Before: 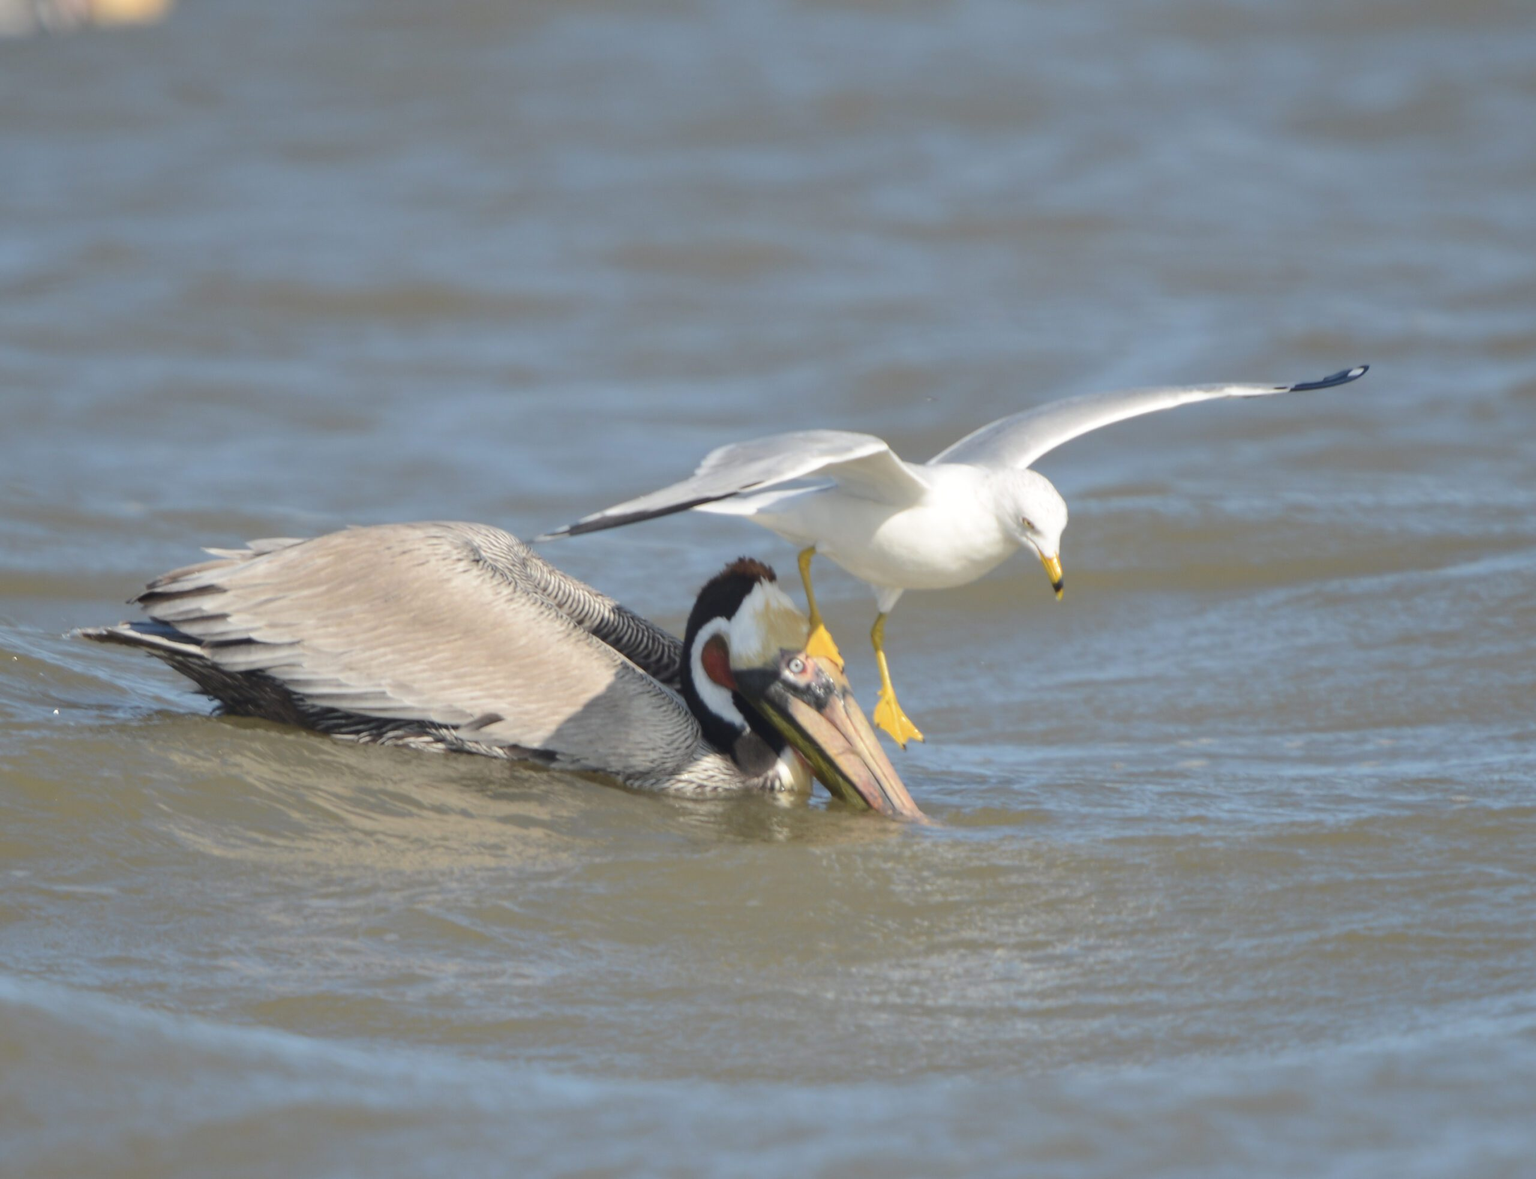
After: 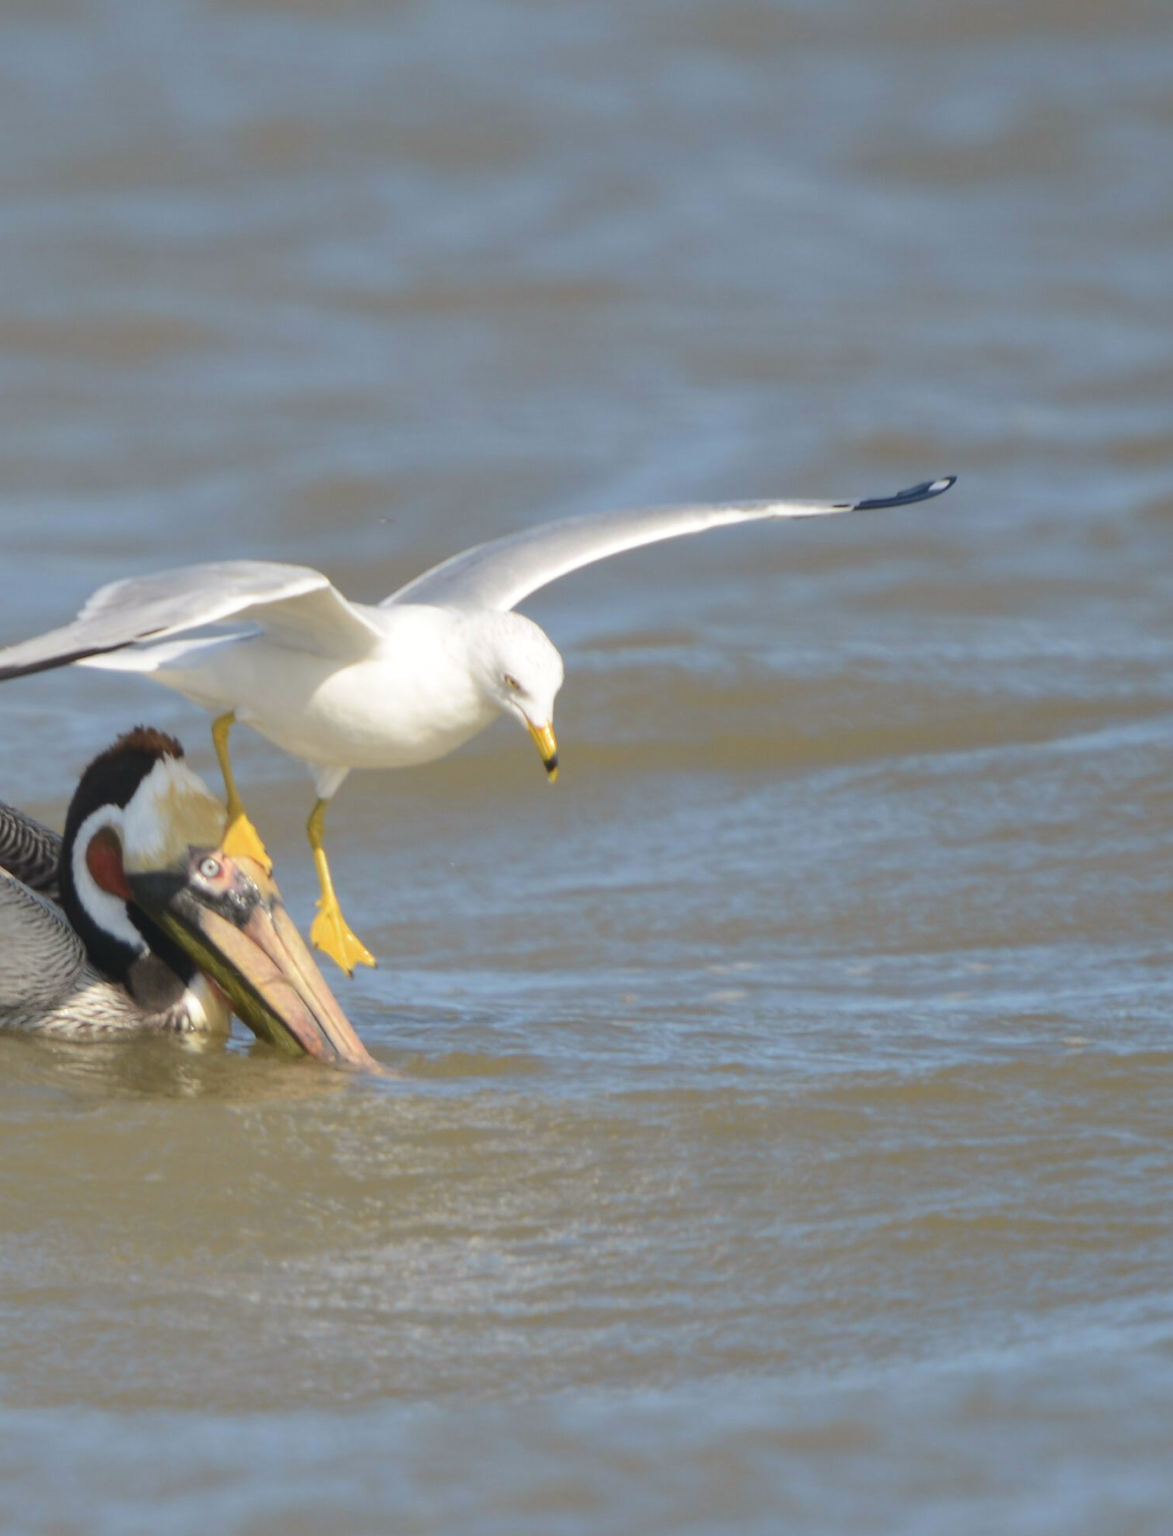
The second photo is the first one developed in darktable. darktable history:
crop: left 41.402%
color balance: mode lift, gamma, gain (sRGB), lift [1, 0.99, 1.01, 0.992], gamma [1, 1.037, 0.974, 0.963]
velvia: strength 17%
